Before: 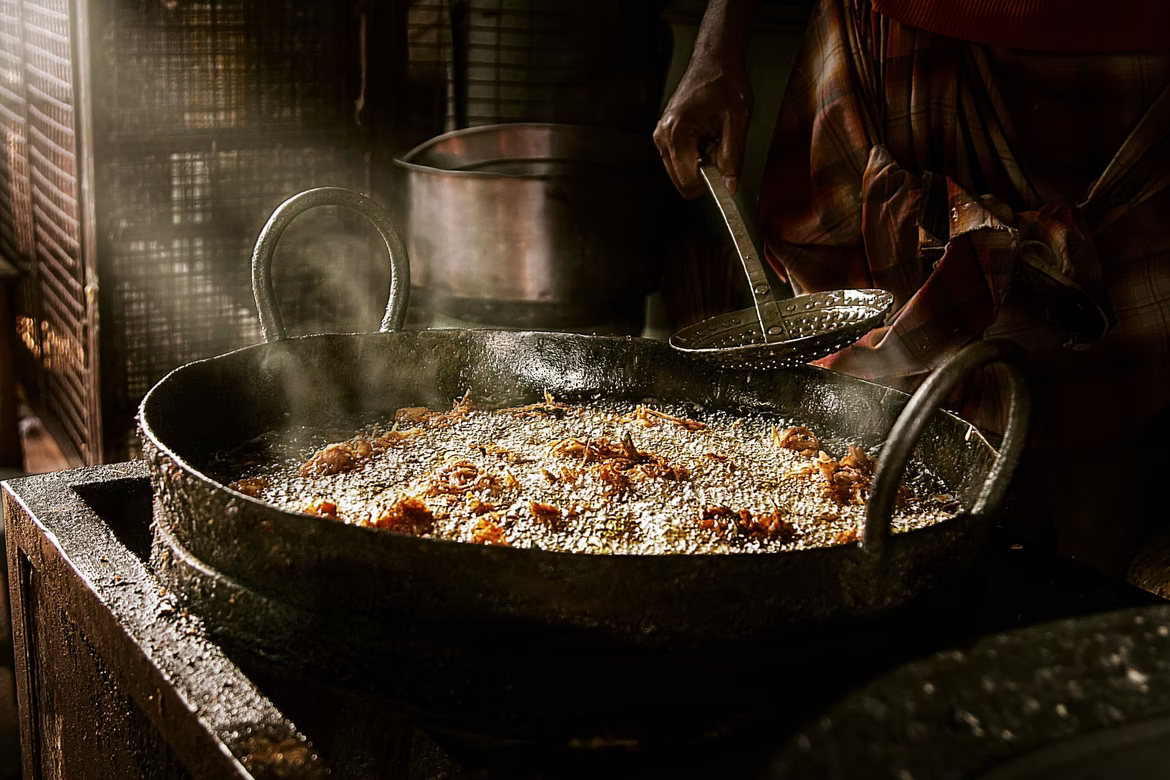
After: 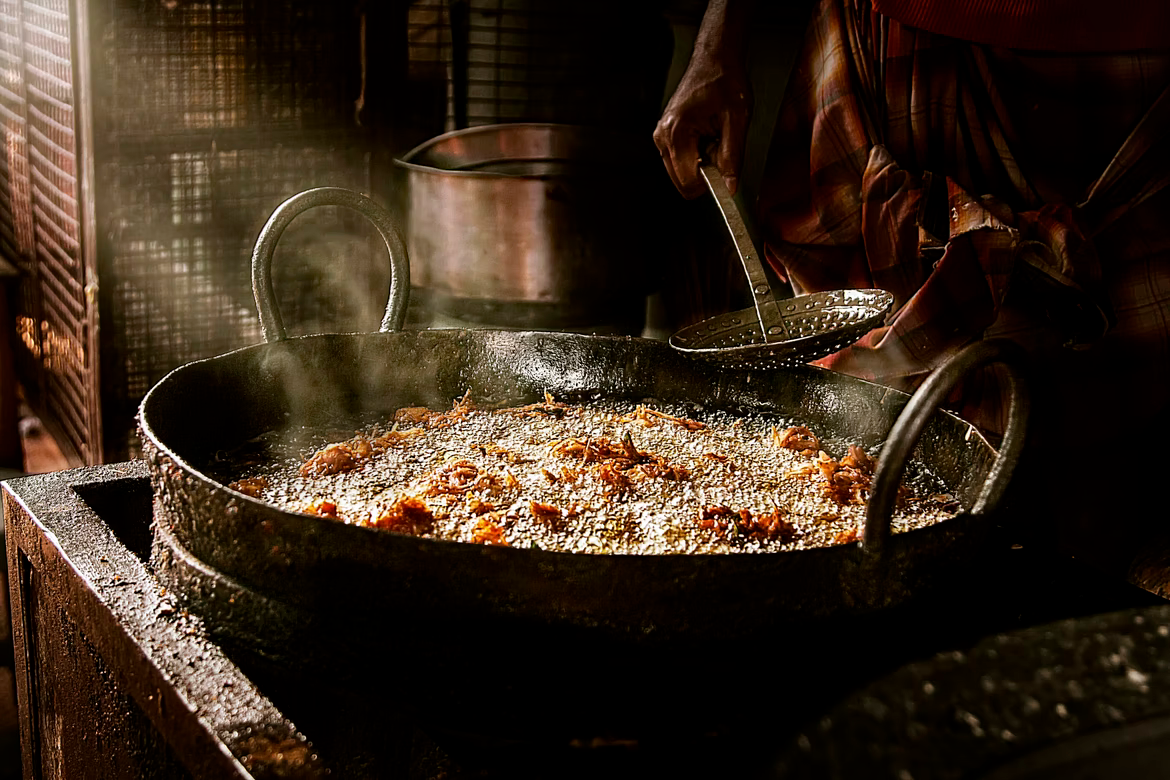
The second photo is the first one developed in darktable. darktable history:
shadows and highlights: radius 329.23, shadows 54.09, highlights -98.42, compress 94.47%, soften with gaussian
haze removal: strength 0.302, distance 0.256, adaptive false
